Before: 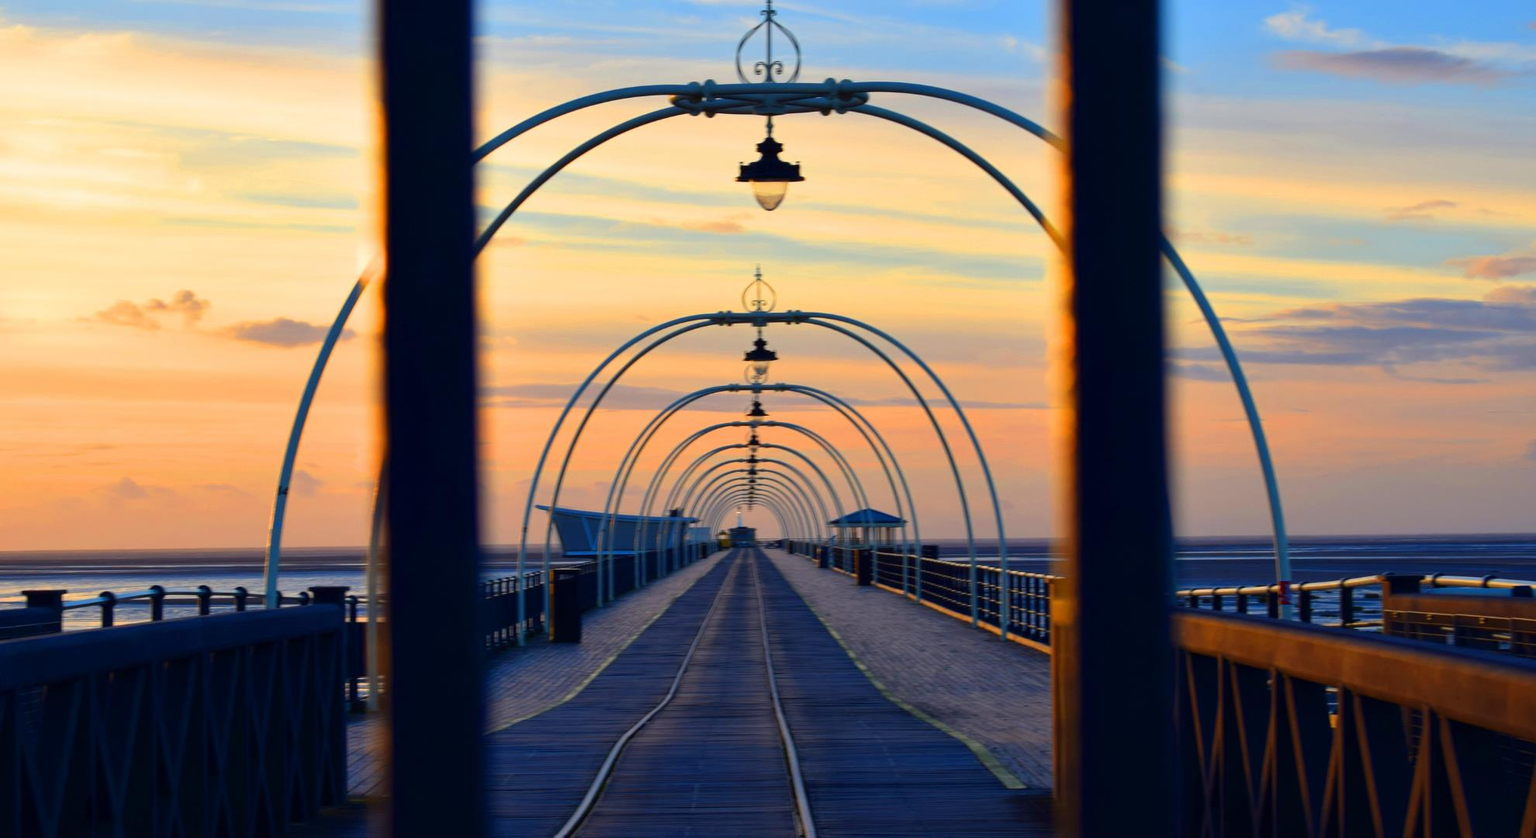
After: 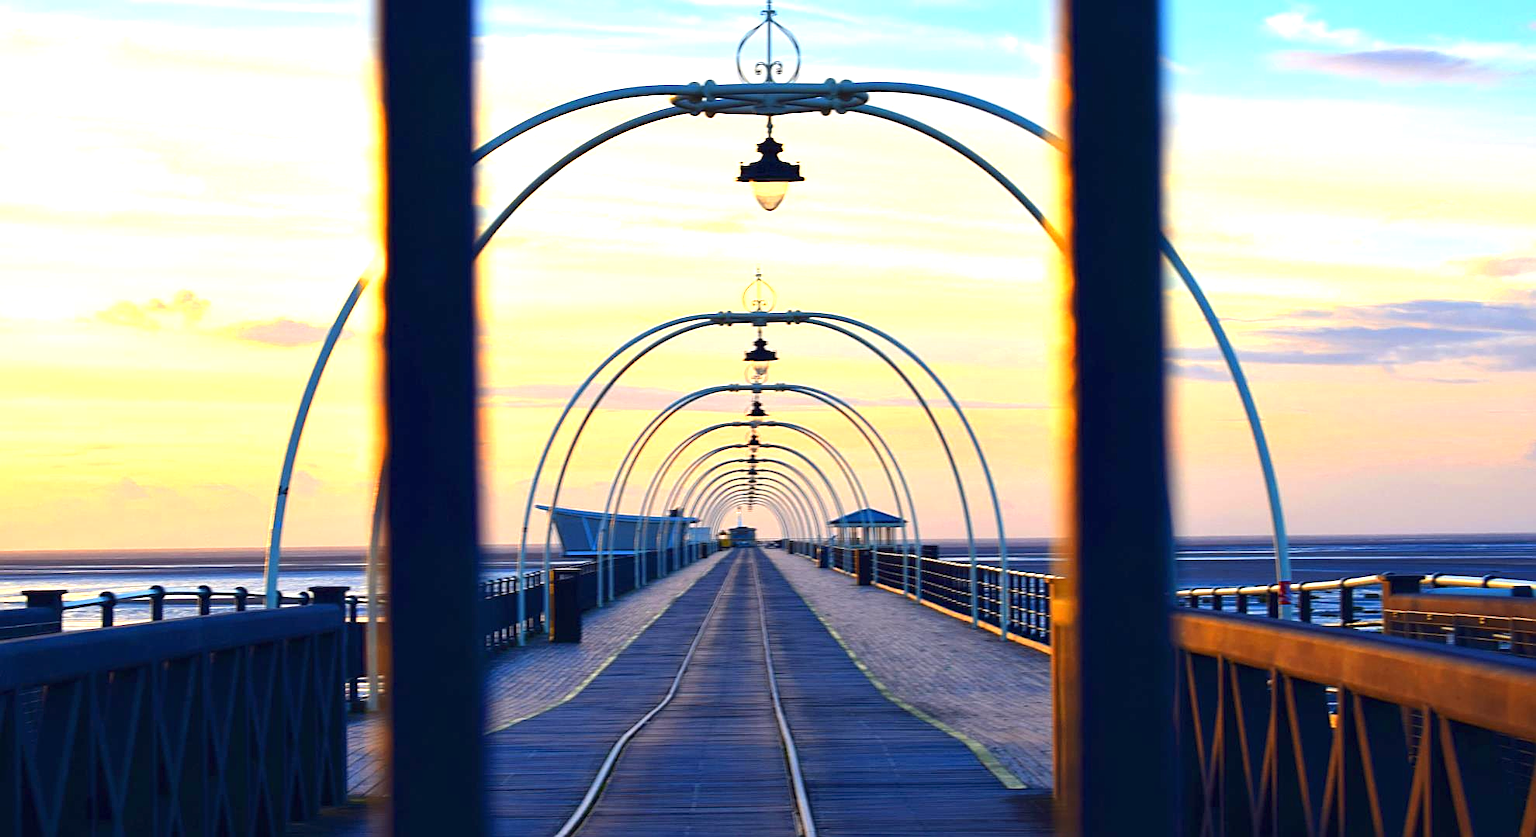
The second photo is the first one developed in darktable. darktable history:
exposure: black level correction 0, exposure 1.3 EV, compensate exposure bias true, compensate highlight preservation false
sharpen: on, module defaults
